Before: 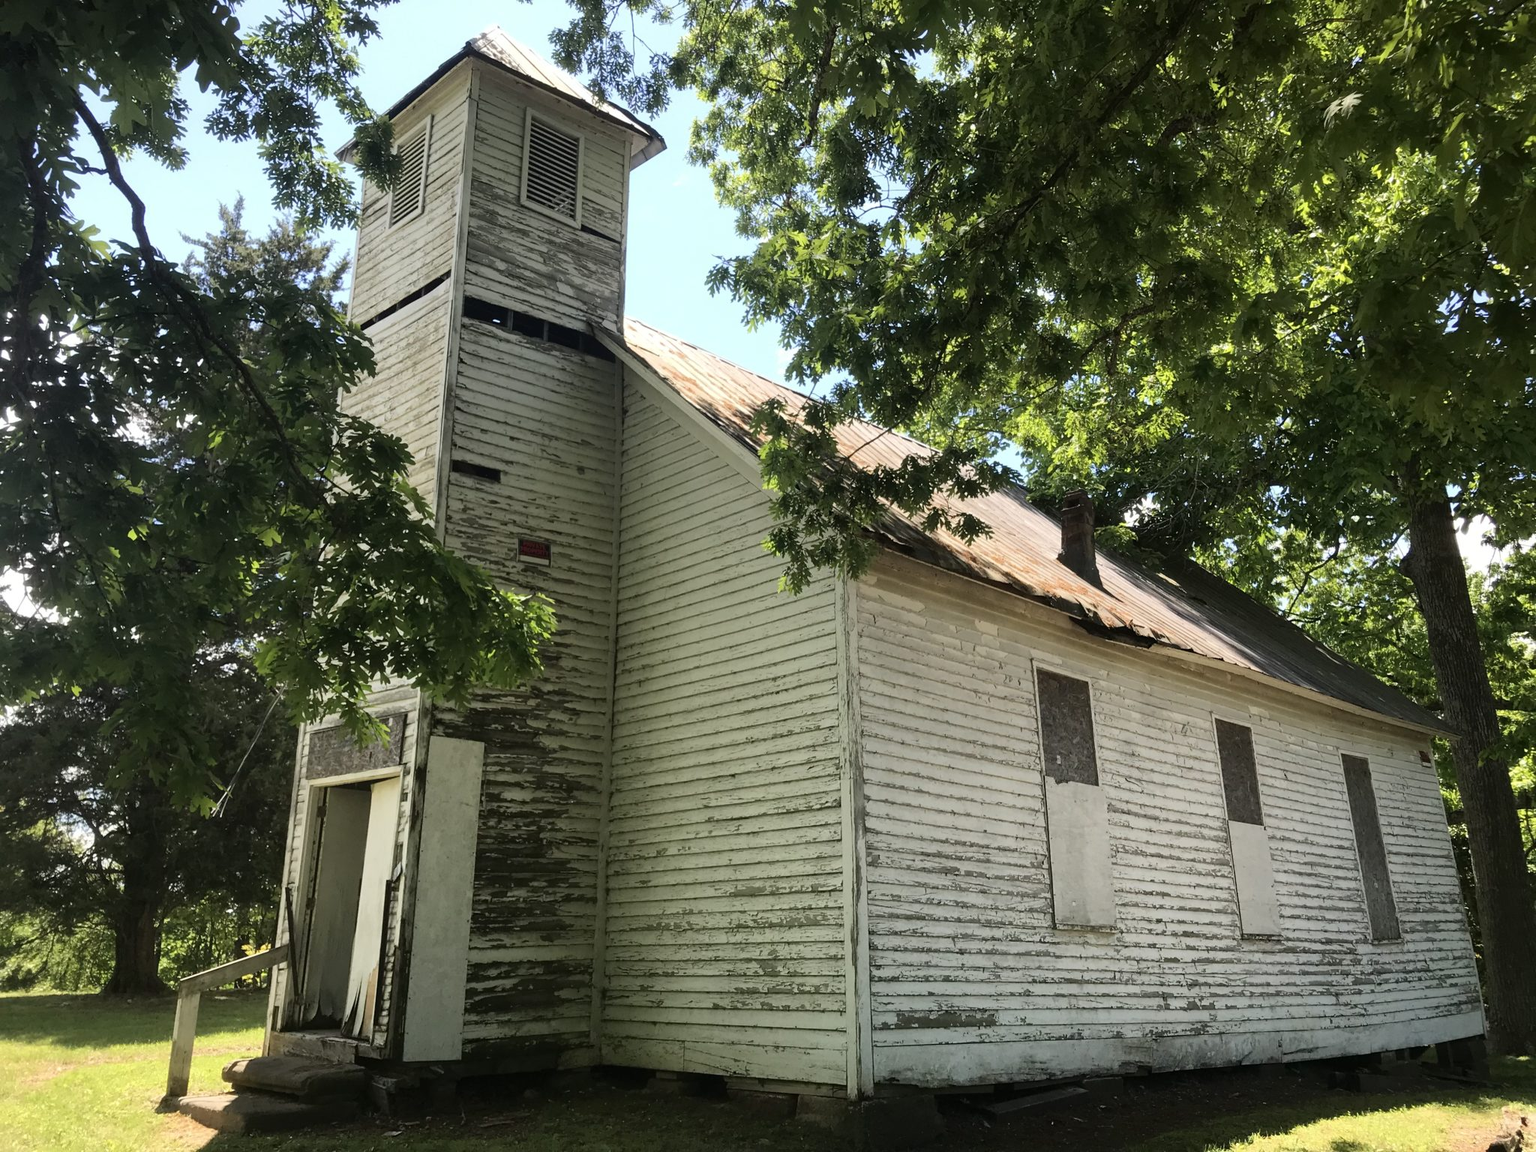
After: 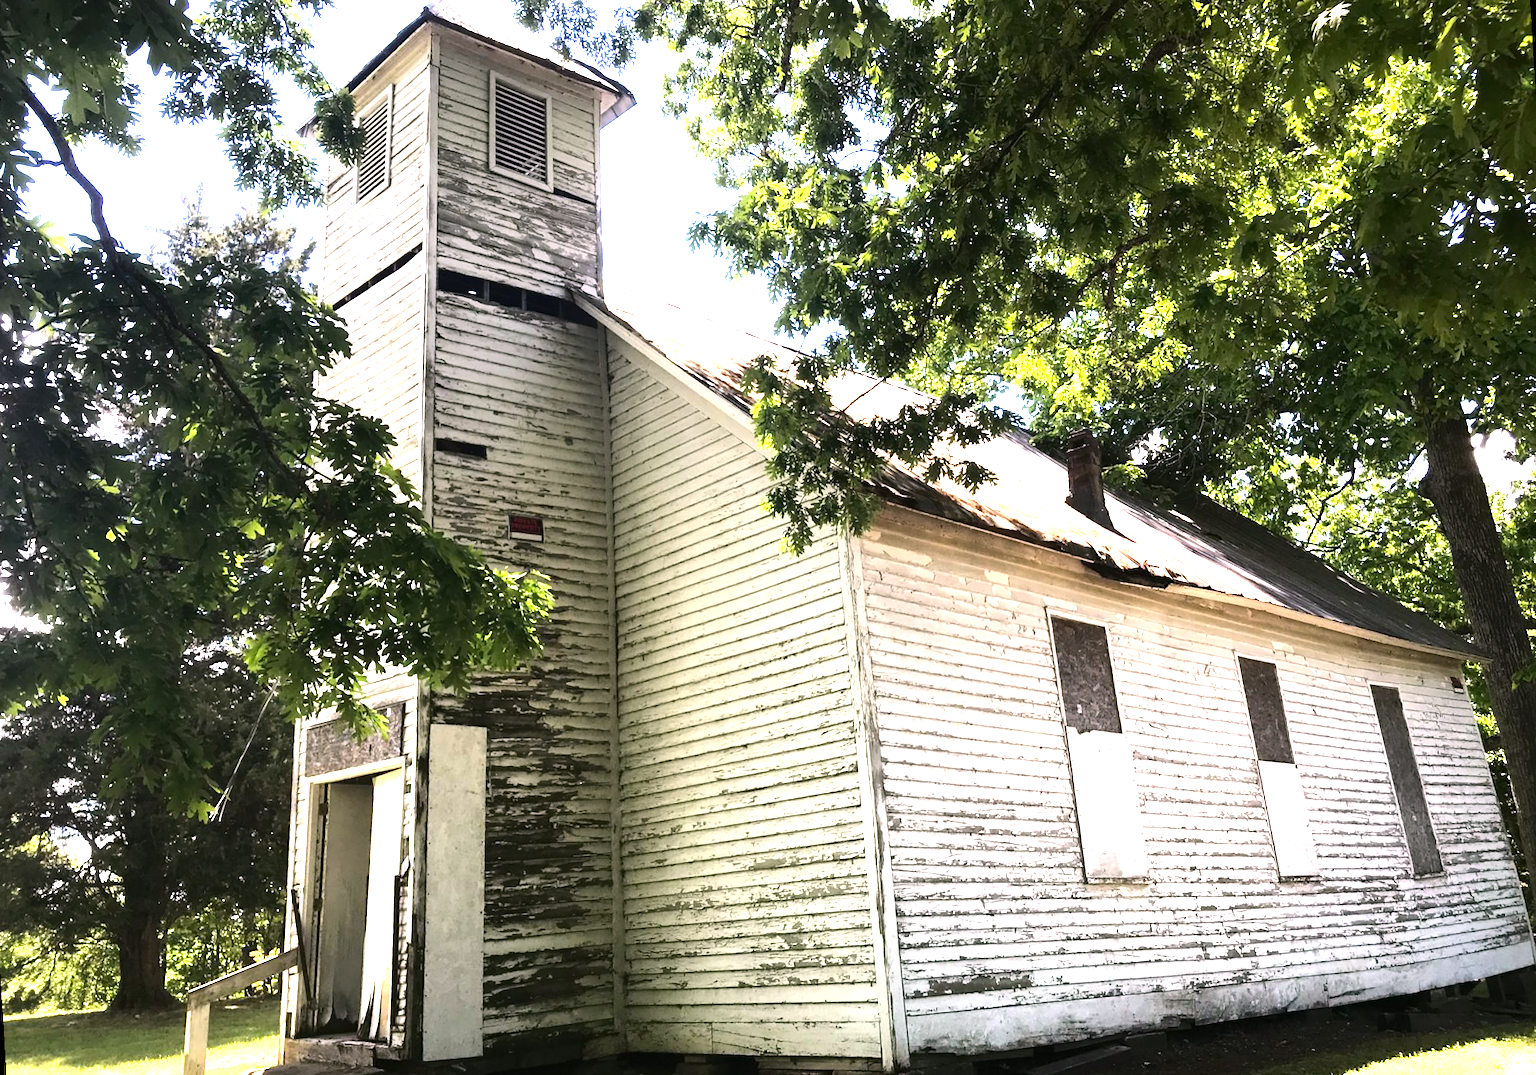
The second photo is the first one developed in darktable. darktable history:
exposure: exposure 1 EV, compensate highlight preservation false
rotate and perspective: rotation -3.52°, crop left 0.036, crop right 0.964, crop top 0.081, crop bottom 0.919
white balance: red 1.004, blue 1.096
color correction: highlights a* 5.81, highlights b* 4.84
tone equalizer: -8 EV -0.75 EV, -7 EV -0.7 EV, -6 EV -0.6 EV, -5 EV -0.4 EV, -3 EV 0.4 EV, -2 EV 0.6 EV, -1 EV 0.7 EV, +0 EV 0.75 EV, edges refinement/feathering 500, mask exposure compensation -1.57 EV, preserve details no
base curve: preserve colors none
